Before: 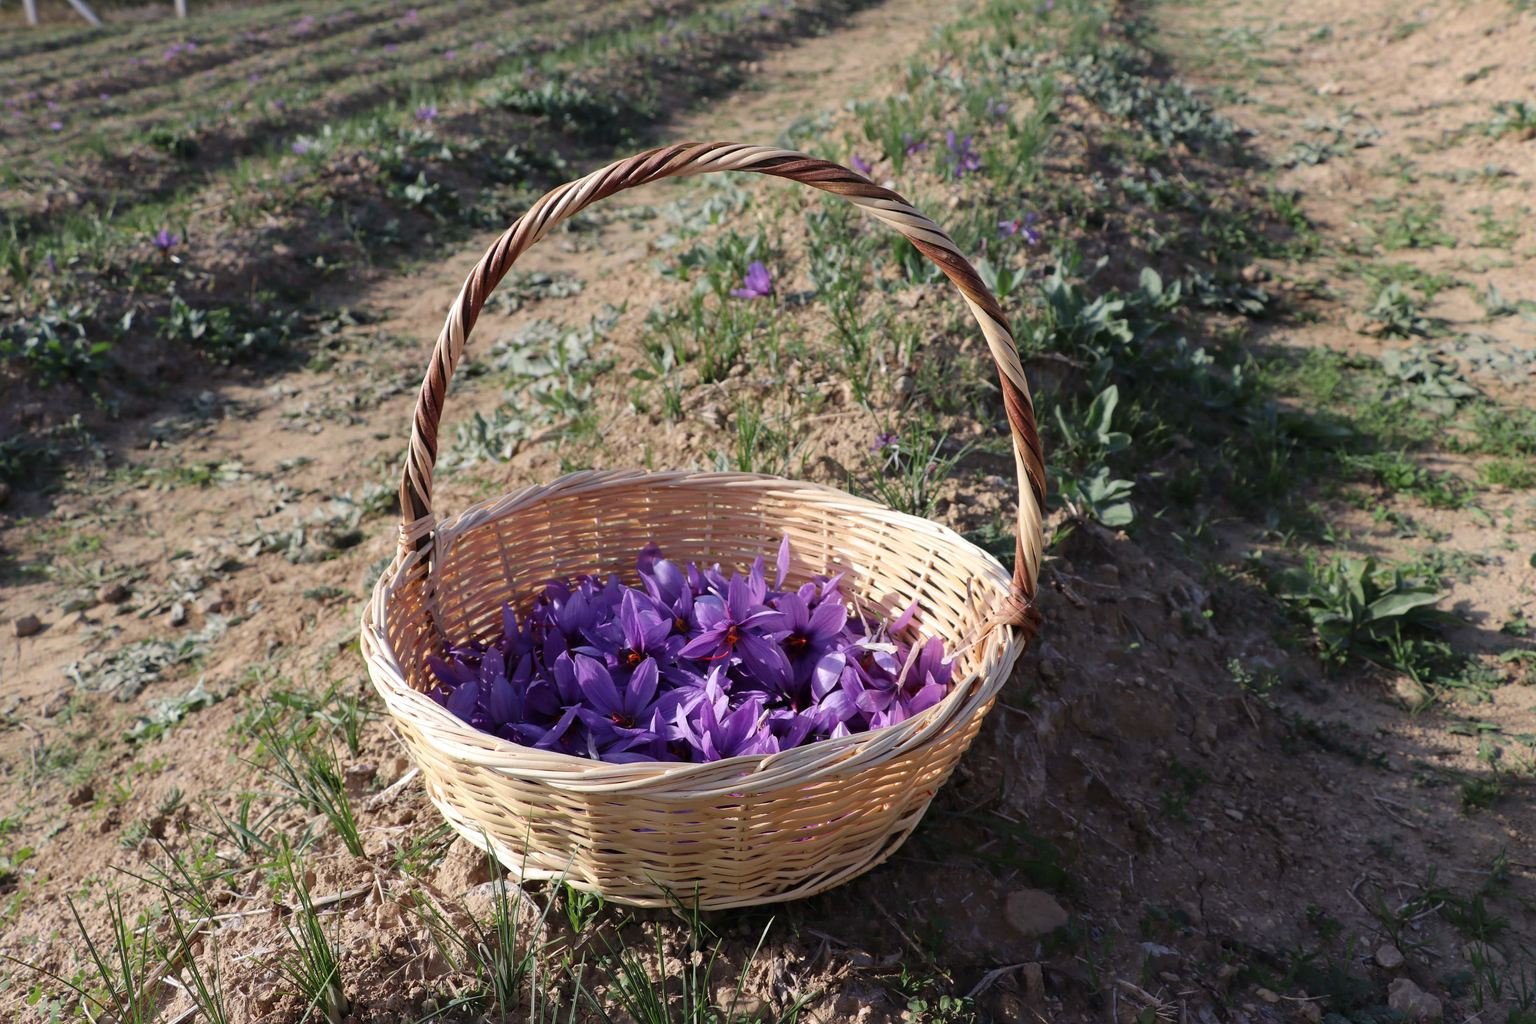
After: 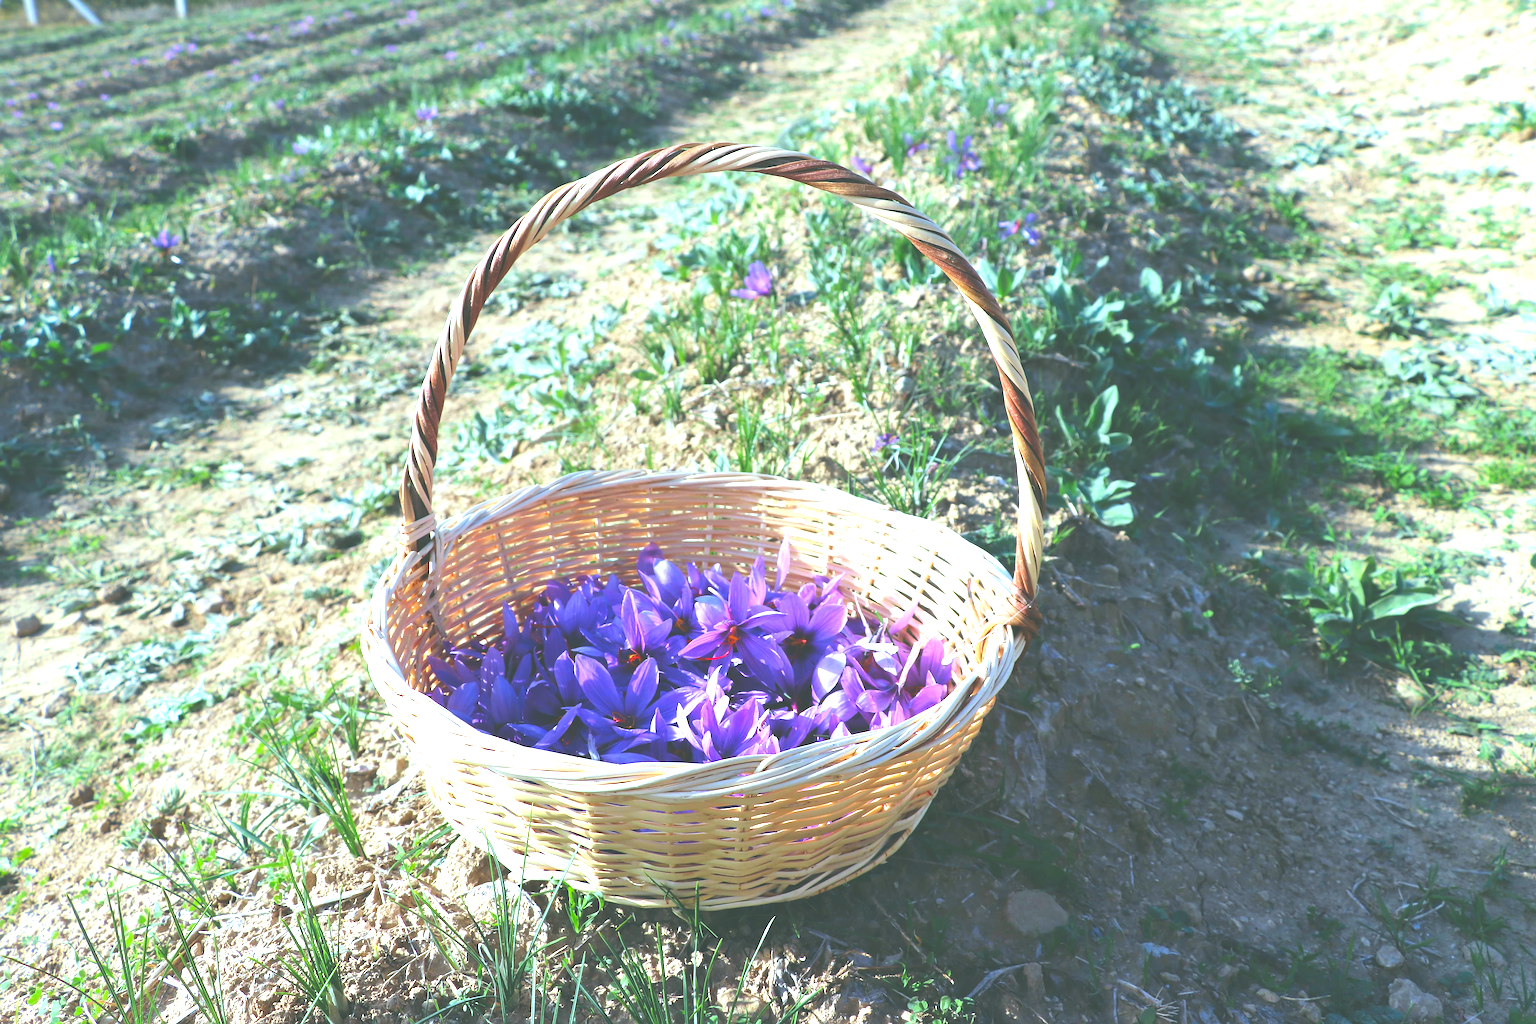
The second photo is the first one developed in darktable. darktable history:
color correction: highlights a* -7.33, highlights b* 1.26, shadows a* -3.55, saturation 1.4
exposure: black level correction -0.023, exposure 1.397 EV, compensate highlight preservation false
sharpen: radius 1.864, amount 0.398, threshold 1.271
white balance: red 0.924, blue 1.095
